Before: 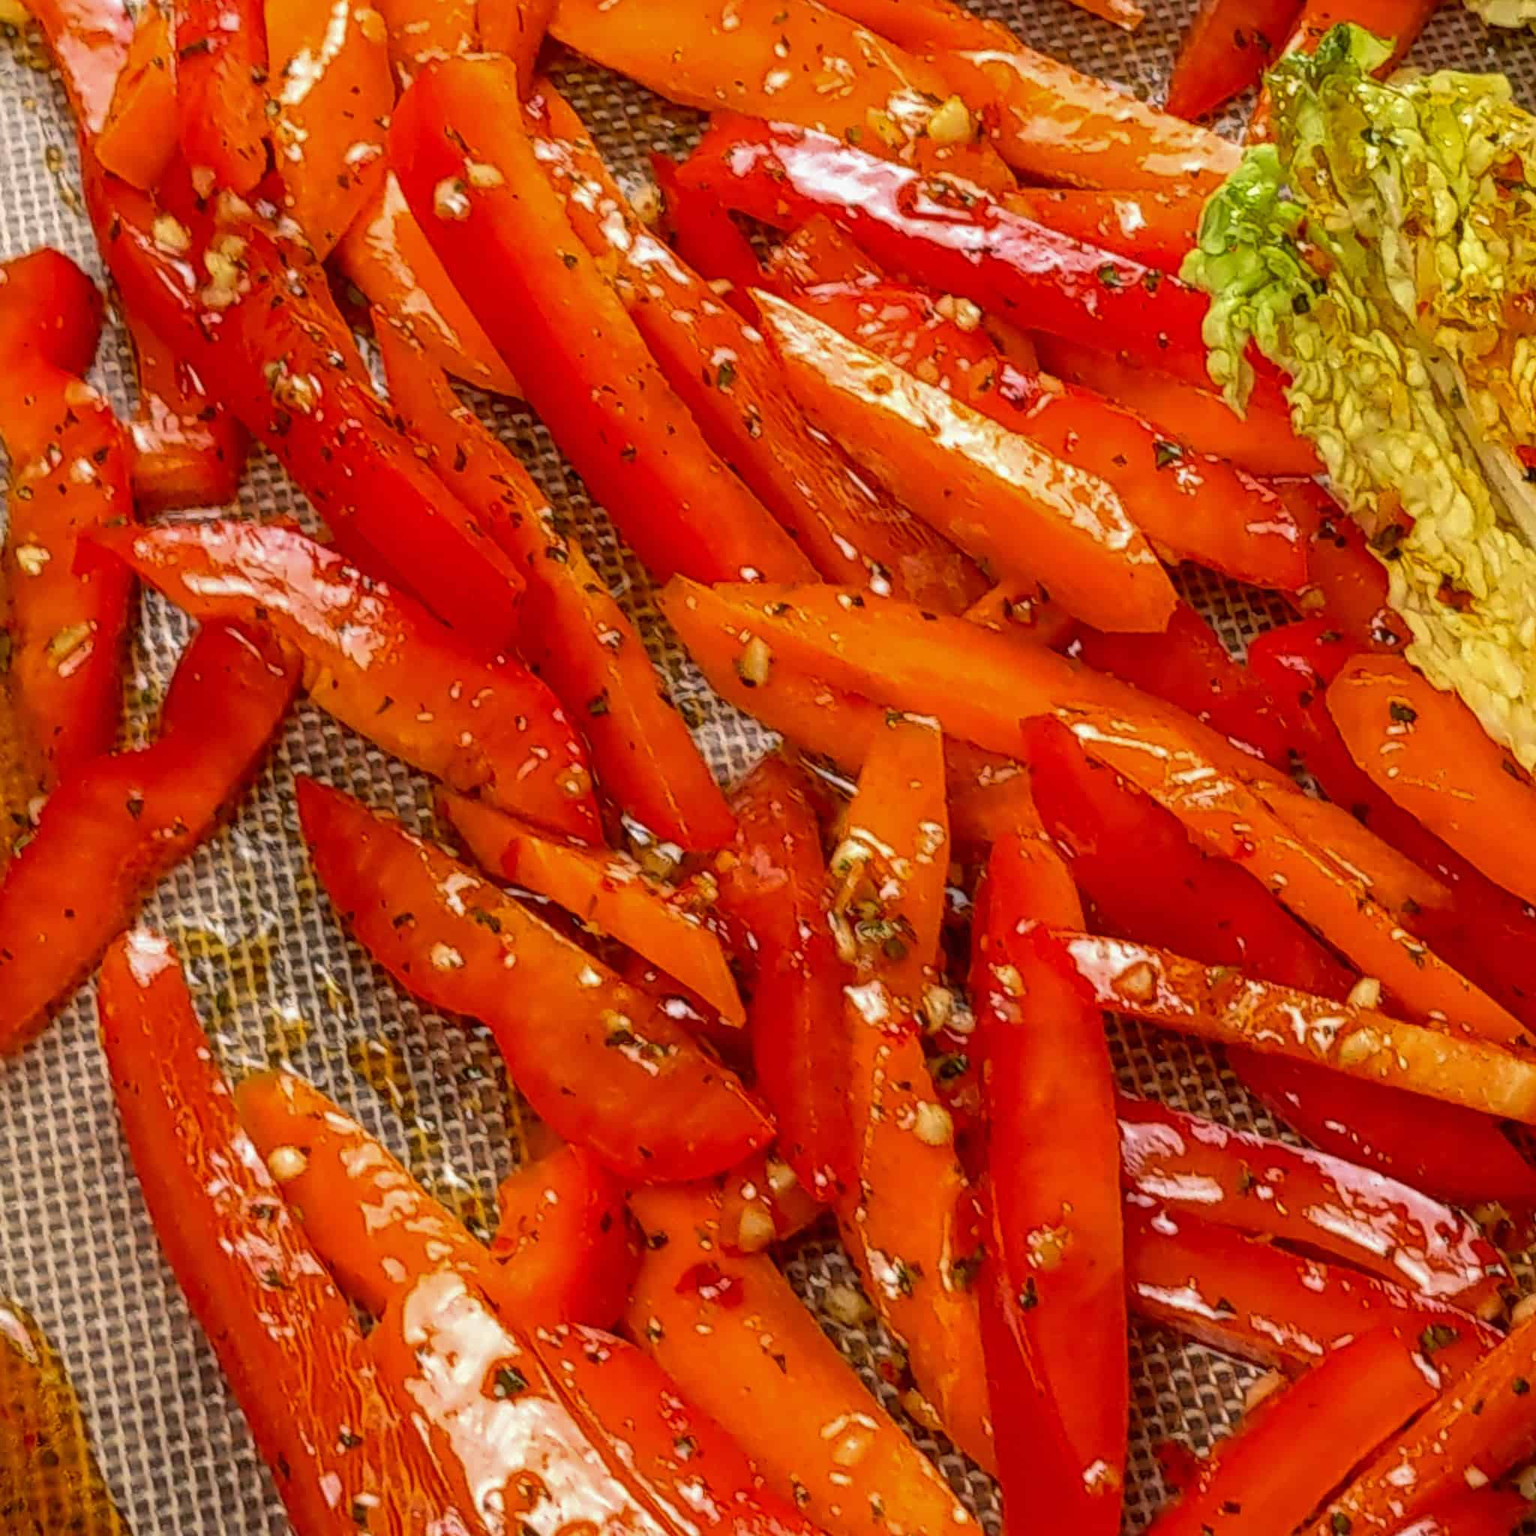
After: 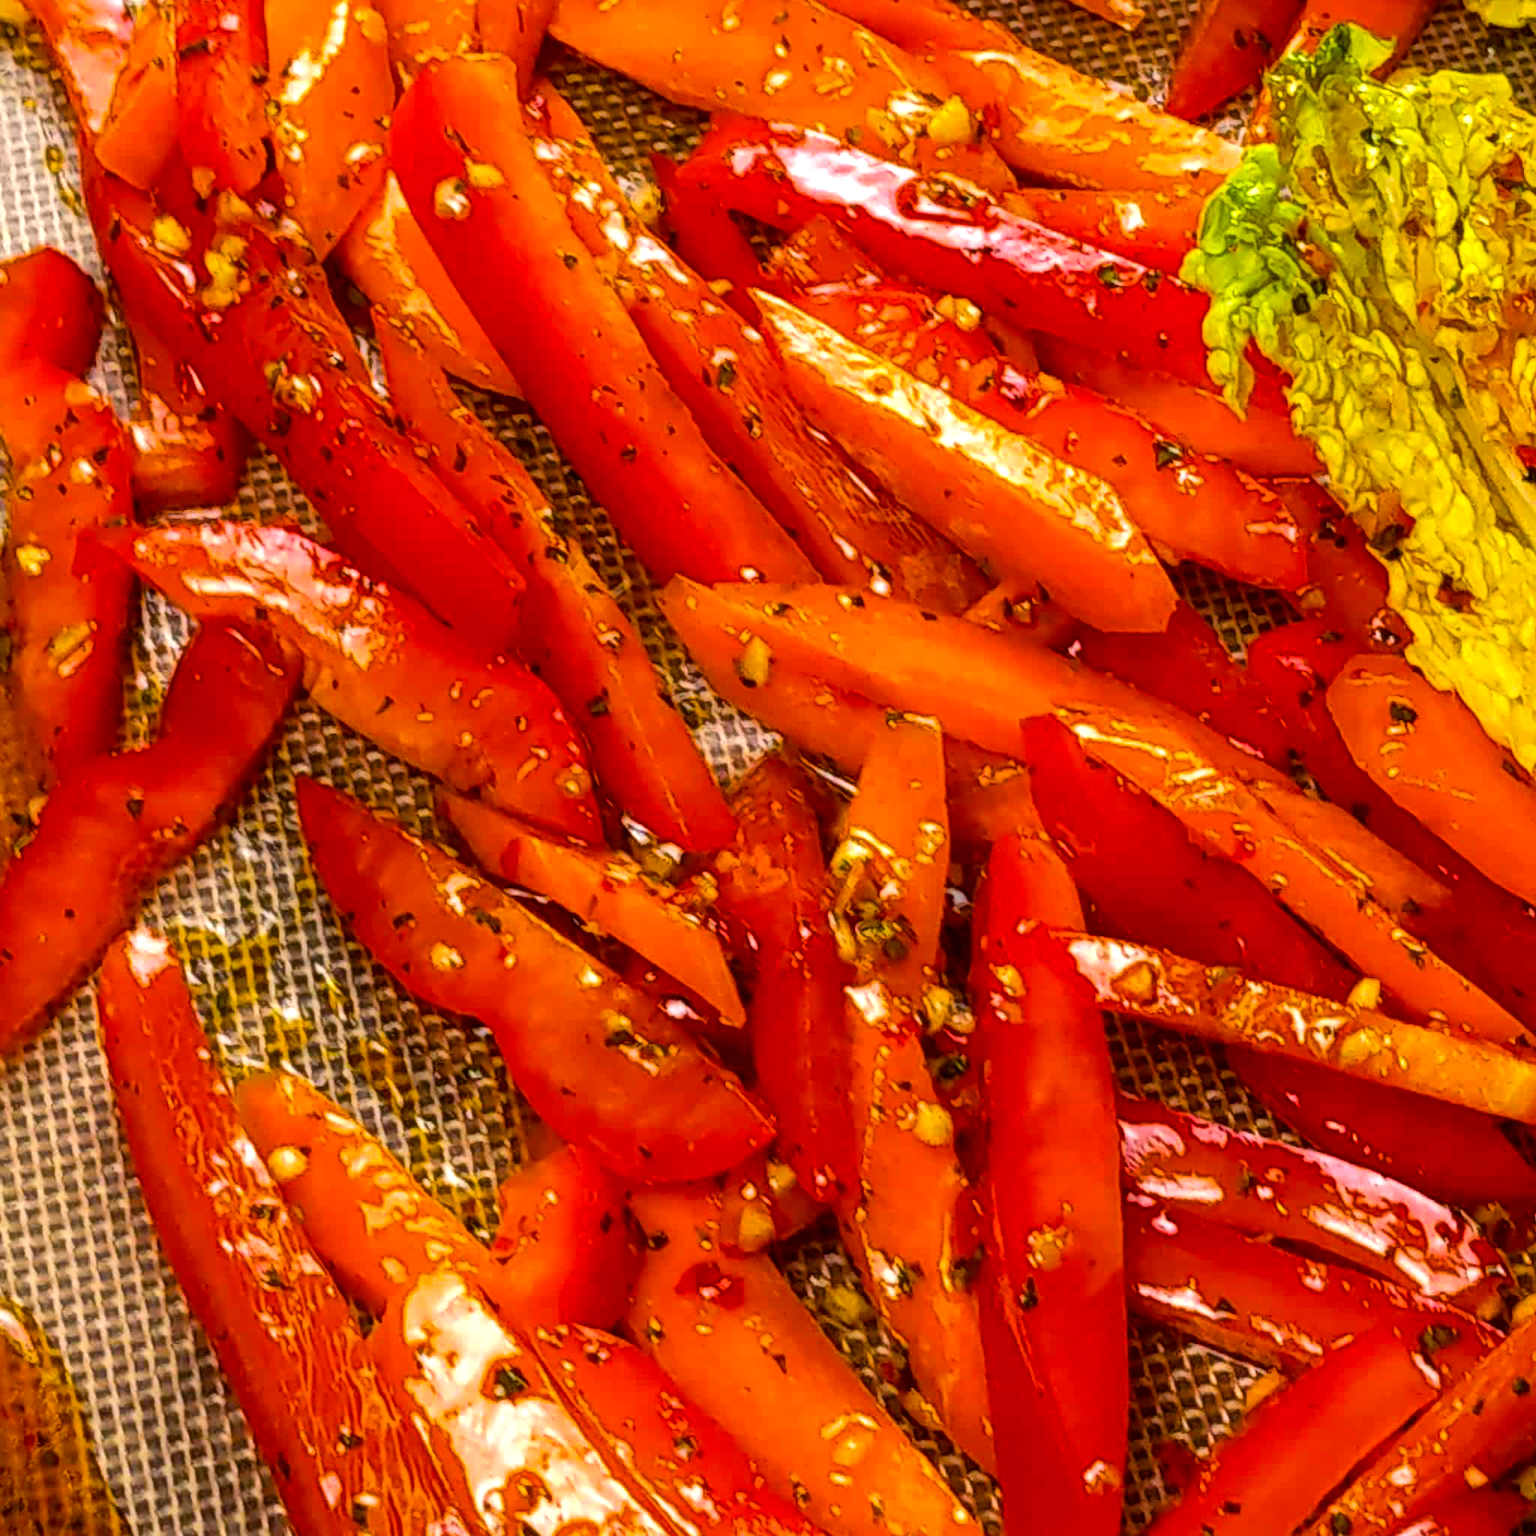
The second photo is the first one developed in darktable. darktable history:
tone equalizer: -8 EV -0.417 EV, -7 EV -0.389 EV, -6 EV -0.333 EV, -5 EV -0.222 EV, -3 EV 0.222 EV, -2 EV 0.333 EV, -1 EV 0.389 EV, +0 EV 0.417 EV, edges refinement/feathering 500, mask exposure compensation -1.57 EV, preserve details no
color balance rgb: linear chroma grading › global chroma 15%, perceptual saturation grading › global saturation 30%
